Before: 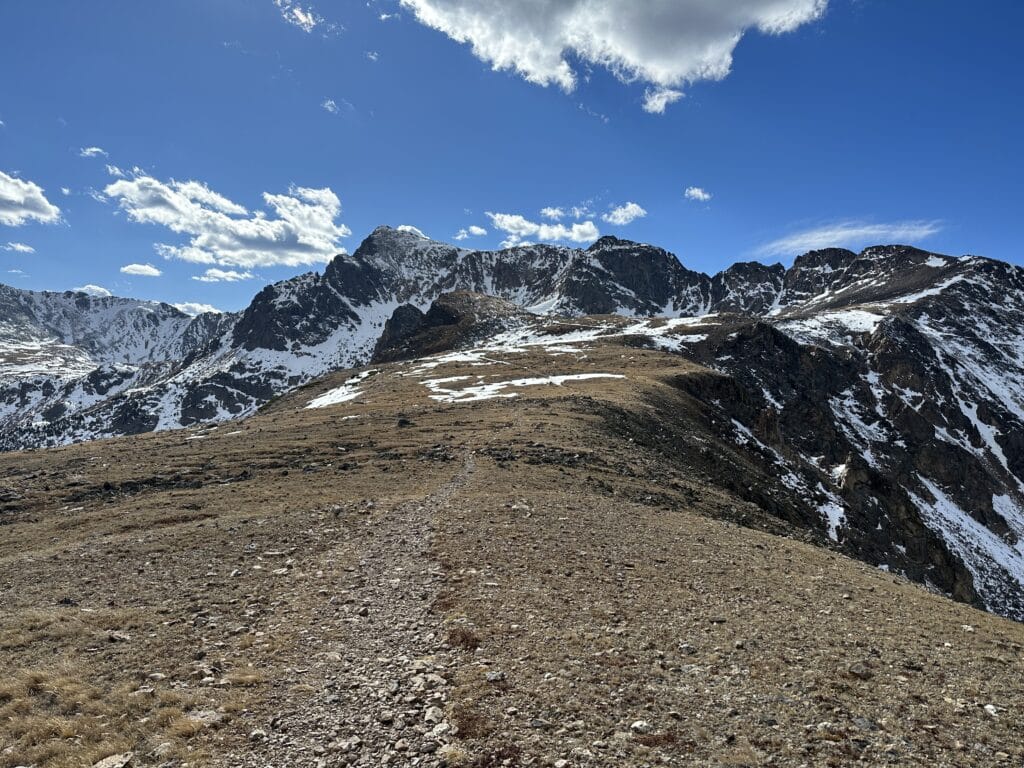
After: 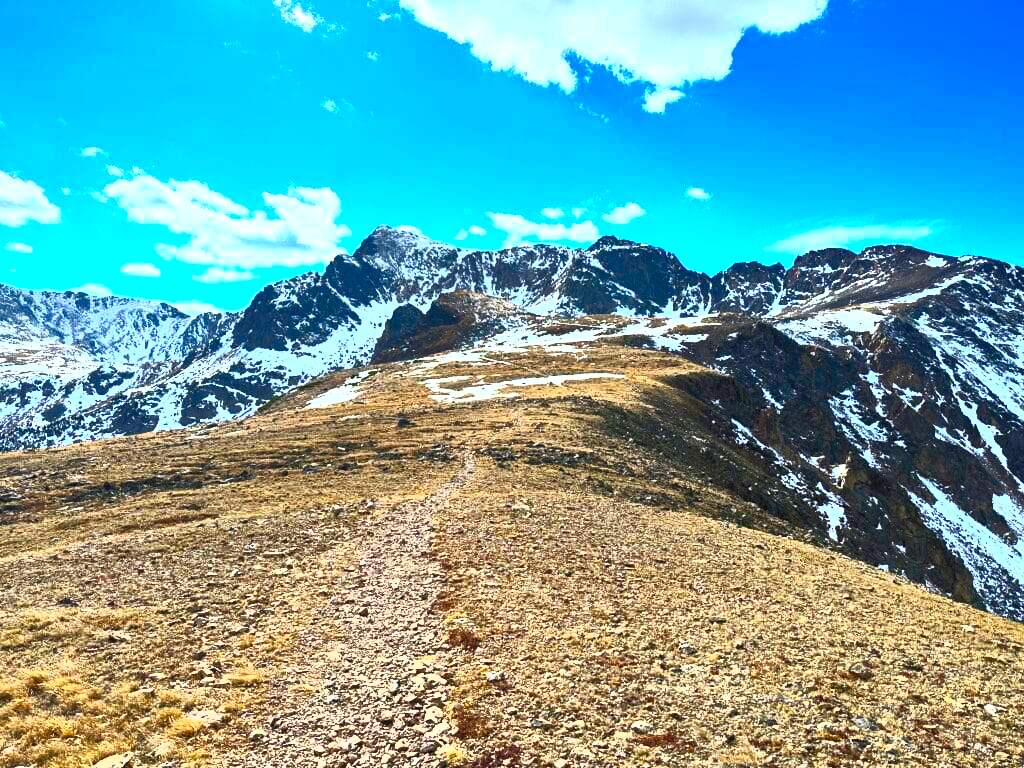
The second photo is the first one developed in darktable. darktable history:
color balance rgb: linear chroma grading › global chroma 9.114%, perceptual saturation grading › global saturation 10.037%, perceptual brilliance grading › highlights 2.565%
contrast brightness saturation: contrast 0.981, brightness 0.986, saturation 0.989
